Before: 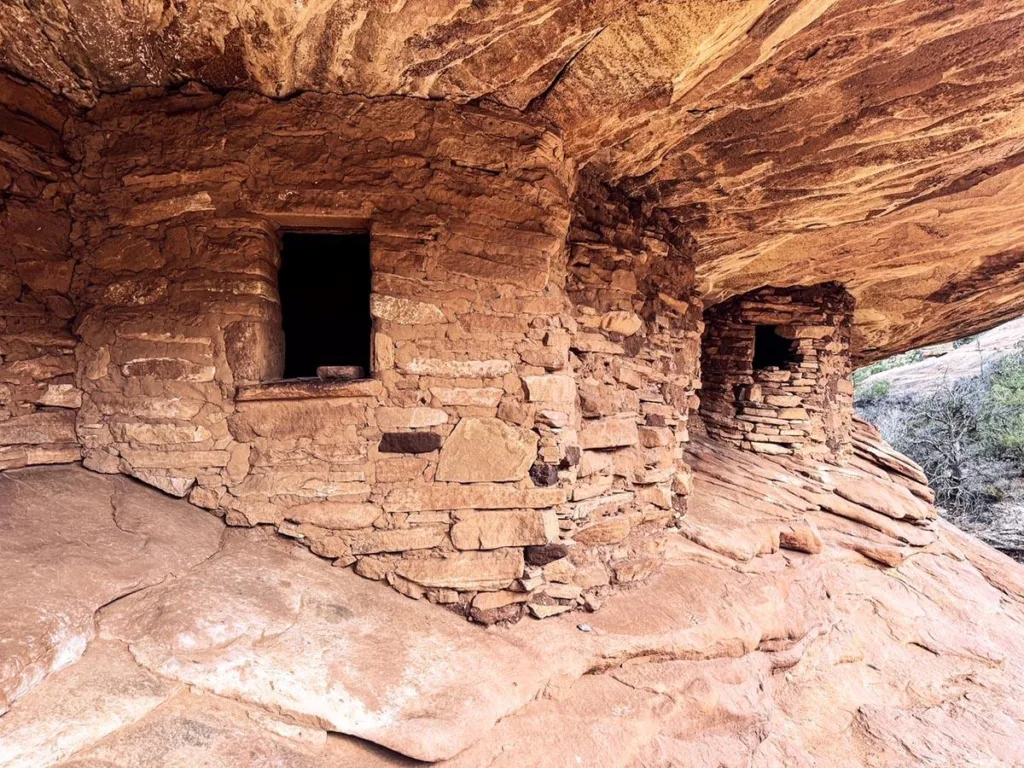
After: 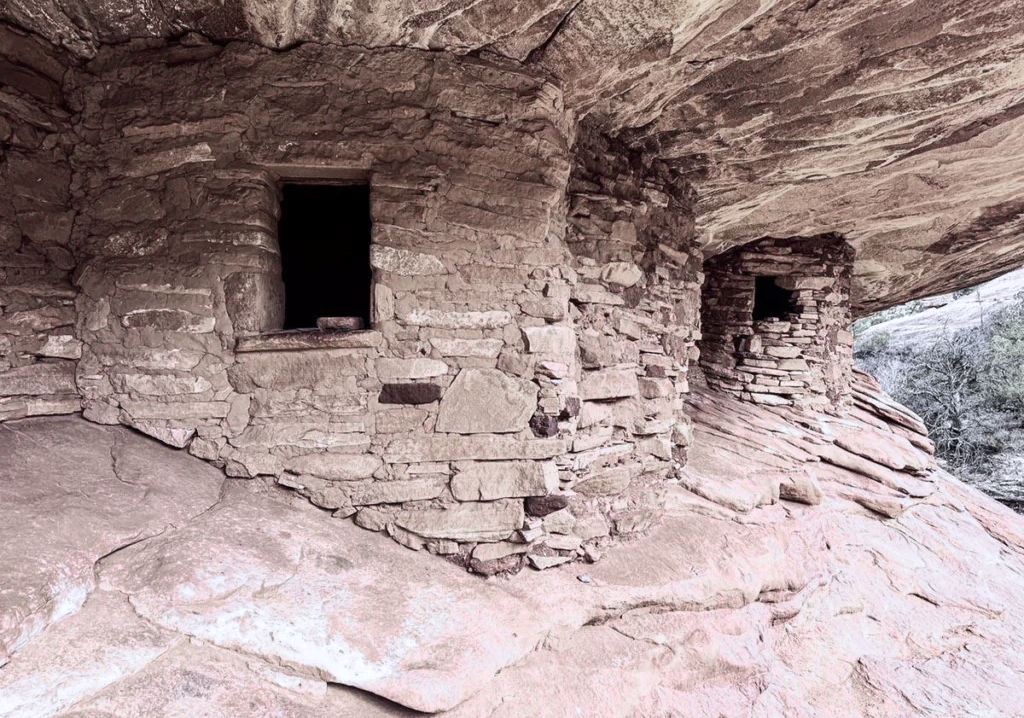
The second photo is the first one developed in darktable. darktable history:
contrast brightness saturation: saturation -0.169
color zones: curves: ch0 [(0, 0.6) (0.129, 0.508) (0.193, 0.483) (0.429, 0.5) (0.571, 0.5) (0.714, 0.5) (0.857, 0.5) (1, 0.6)]; ch1 [(0, 0.481) (0.112, 0.245) (0.213, 0.223) (0.429, 0.233) (0.571, 0.231) (0.683, 0.242) (0.857, 0.296) (1, 0.481)]
color calibration: illuminant as shot in camera, x 0.369, y 0.382, temperature 4314.12 K
crop and rotate: top 6.434%
